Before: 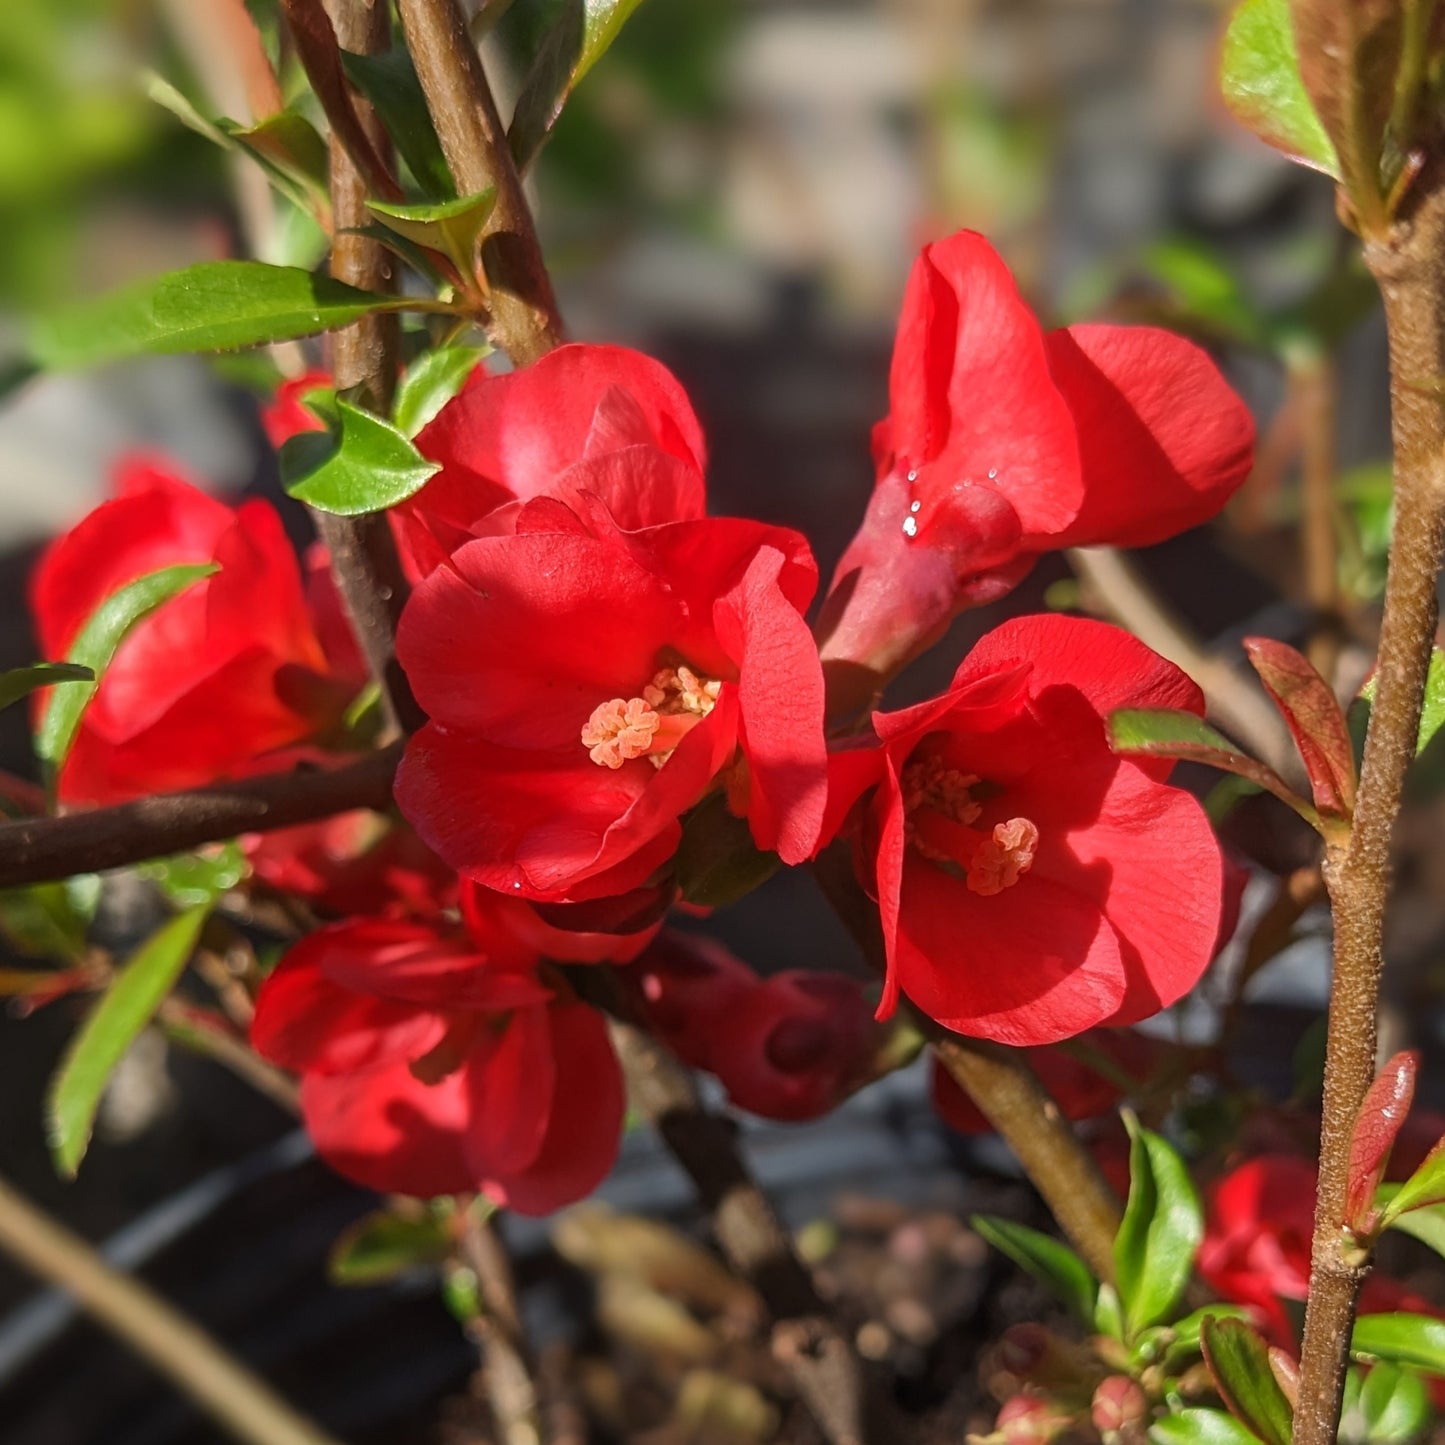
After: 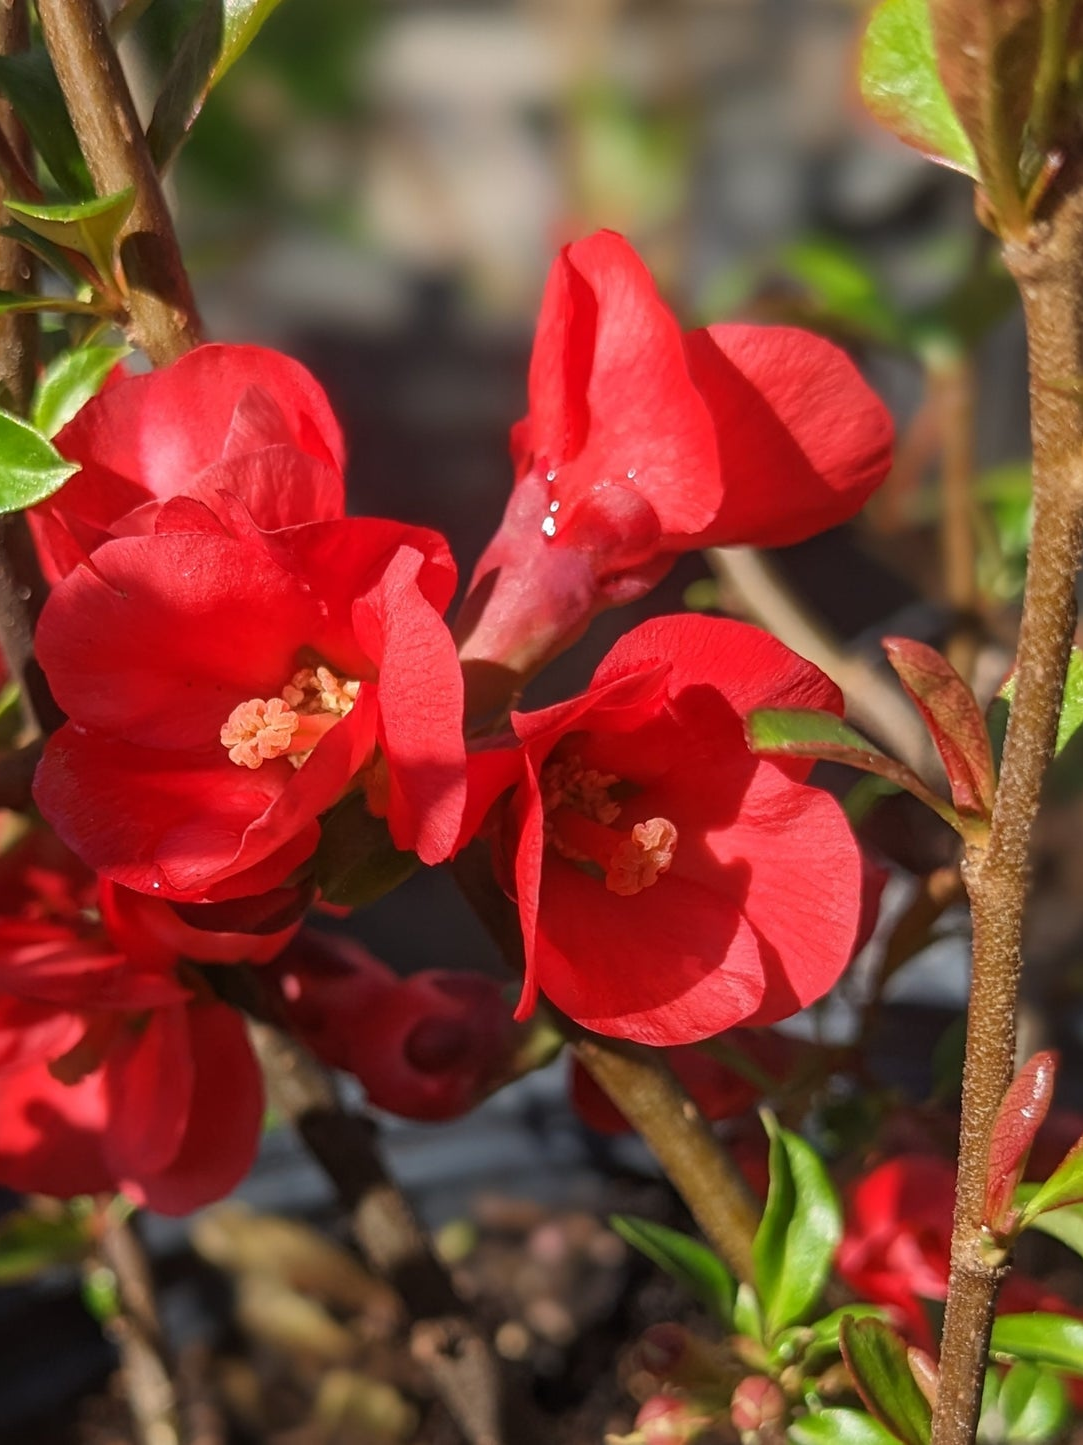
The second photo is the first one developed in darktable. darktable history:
crop and rotate: left 25.035%
